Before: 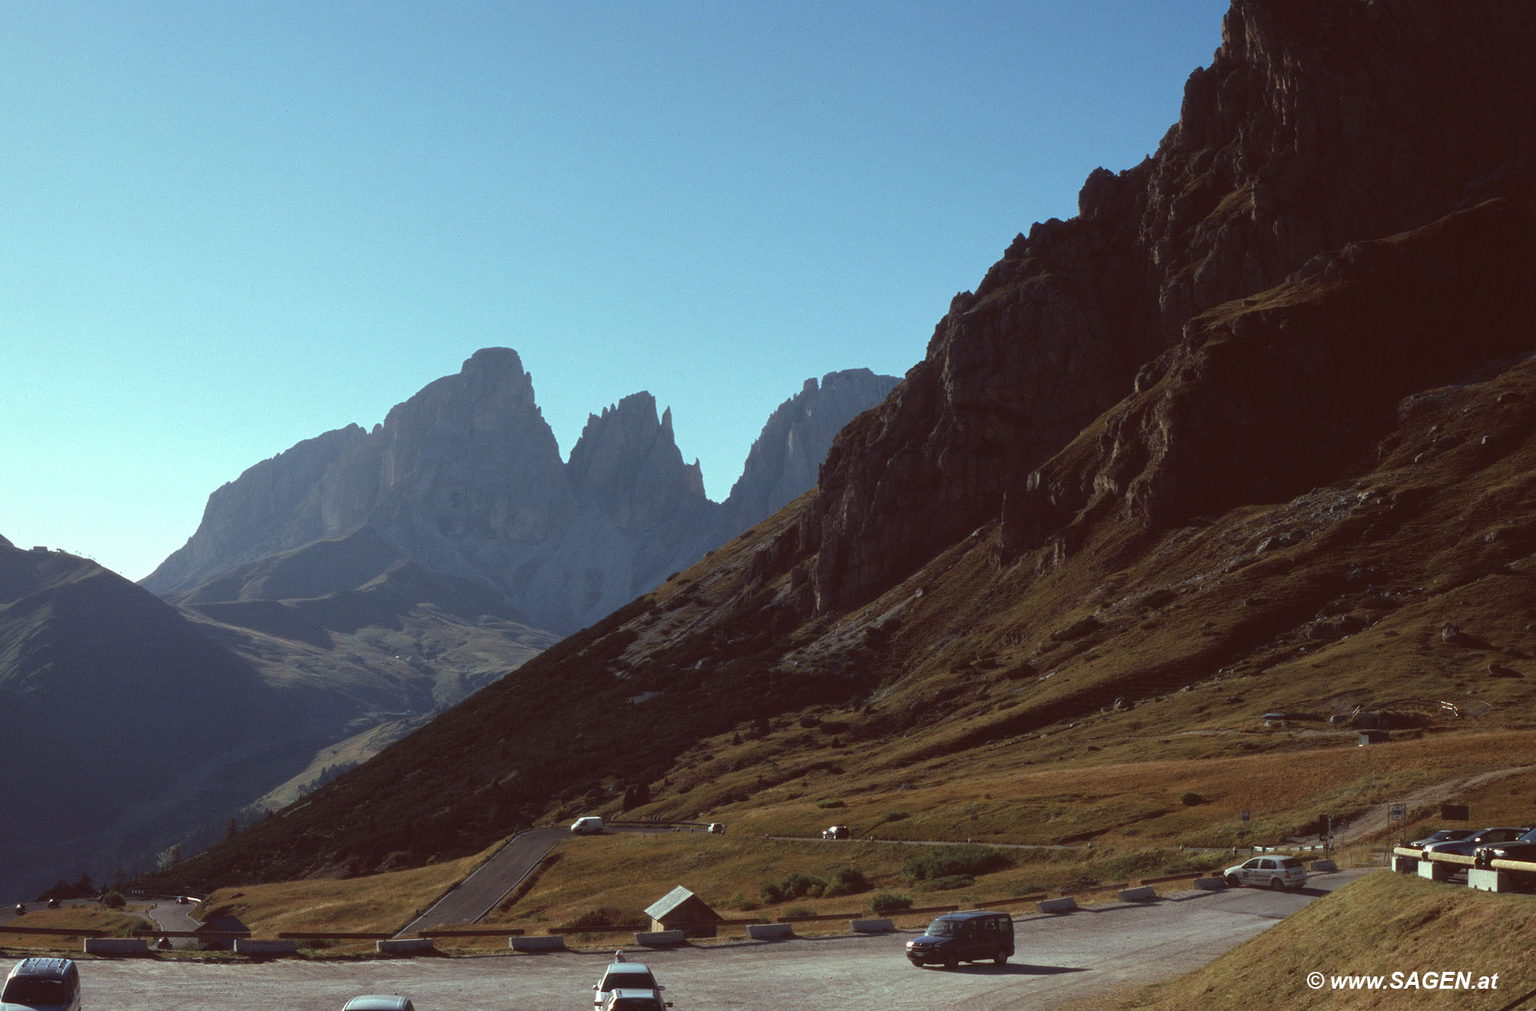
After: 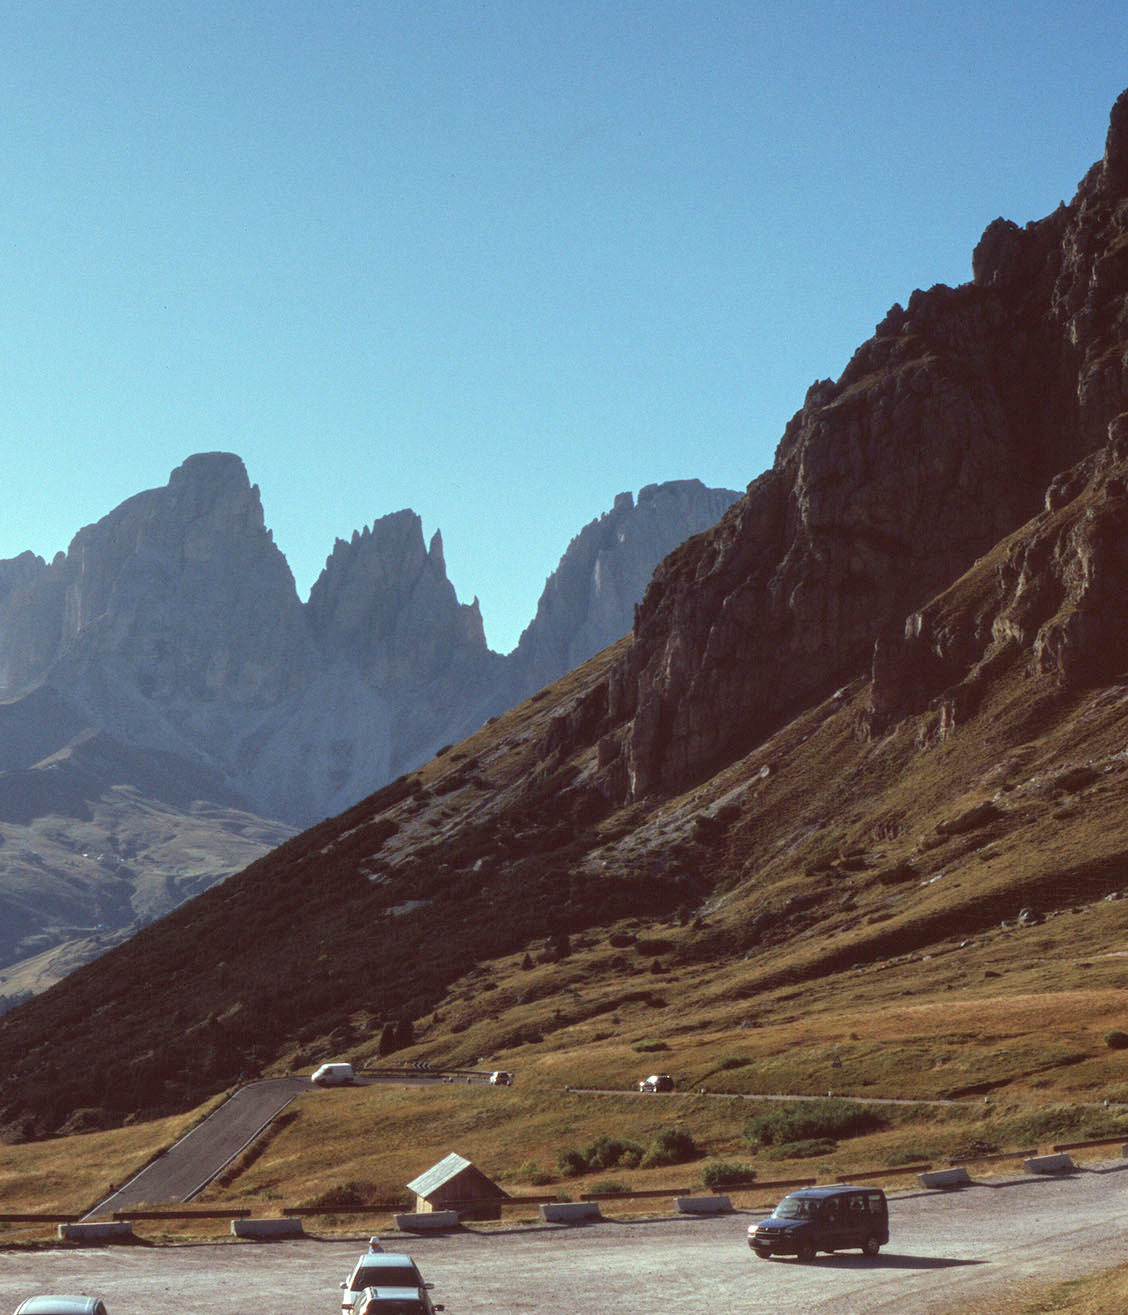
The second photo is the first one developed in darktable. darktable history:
tone equalizer: -8 EV 0.981 EV, -7 EV 0.982 EV, -6 EV 1.01 EV, -5 EV 1.03 EV, -4 EV 1.02 EV, -3 EV 0.73 EV, -2 EV 0.478 EV, -1 EV 0.256 EV, smoothing diameter 24.79%, edges refinement/feathering 7.12, preserve details guided filter
crop: left 21.623%, right 21.967%, bottom 0.015%
local contrast: on, module defaults
